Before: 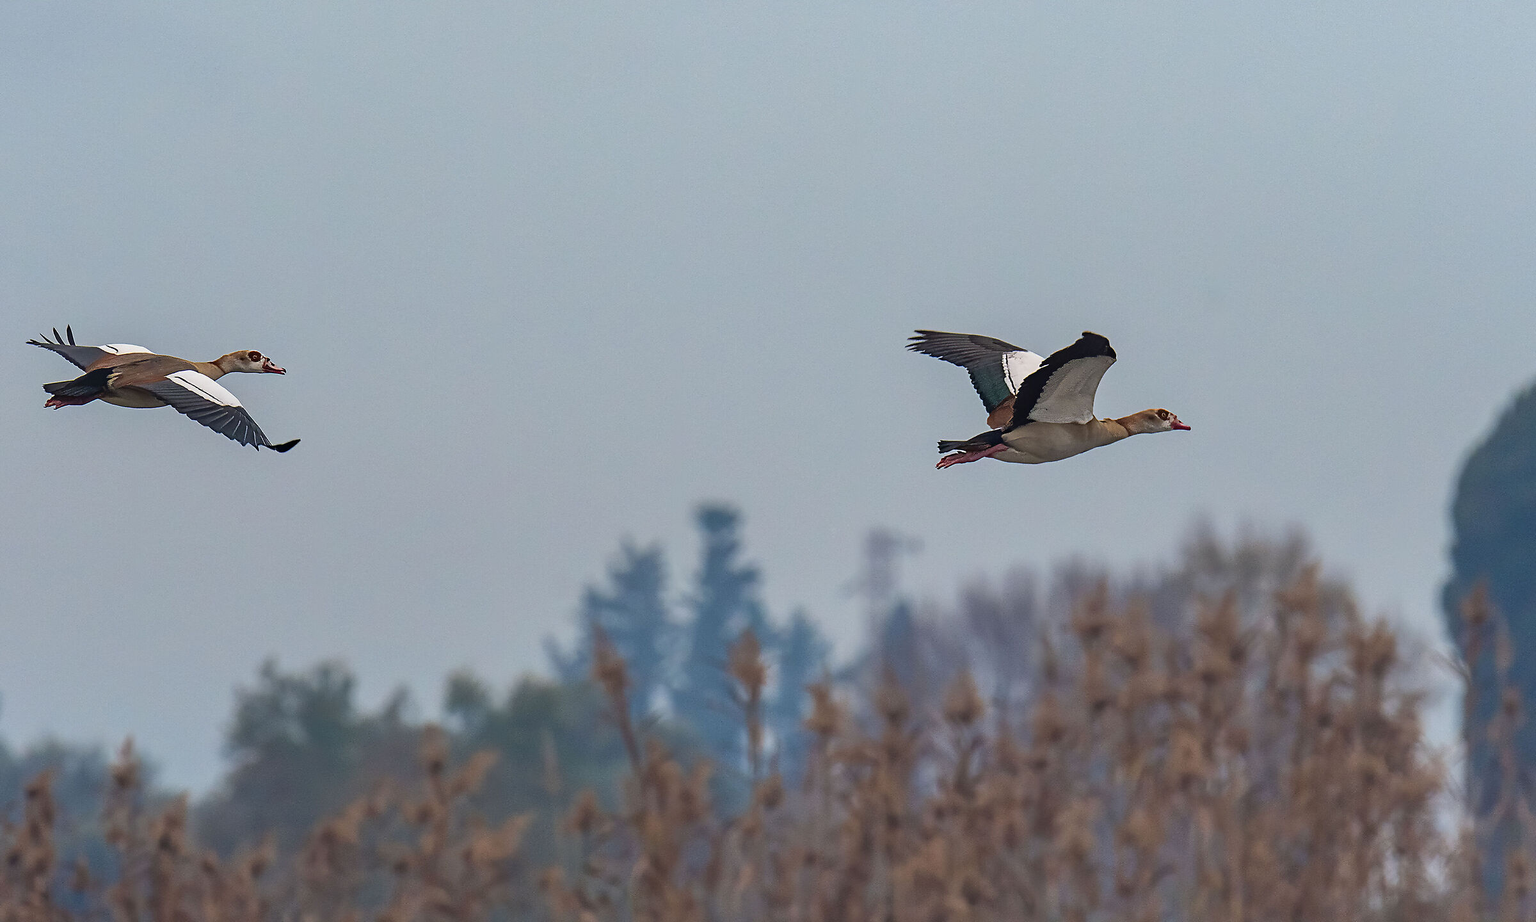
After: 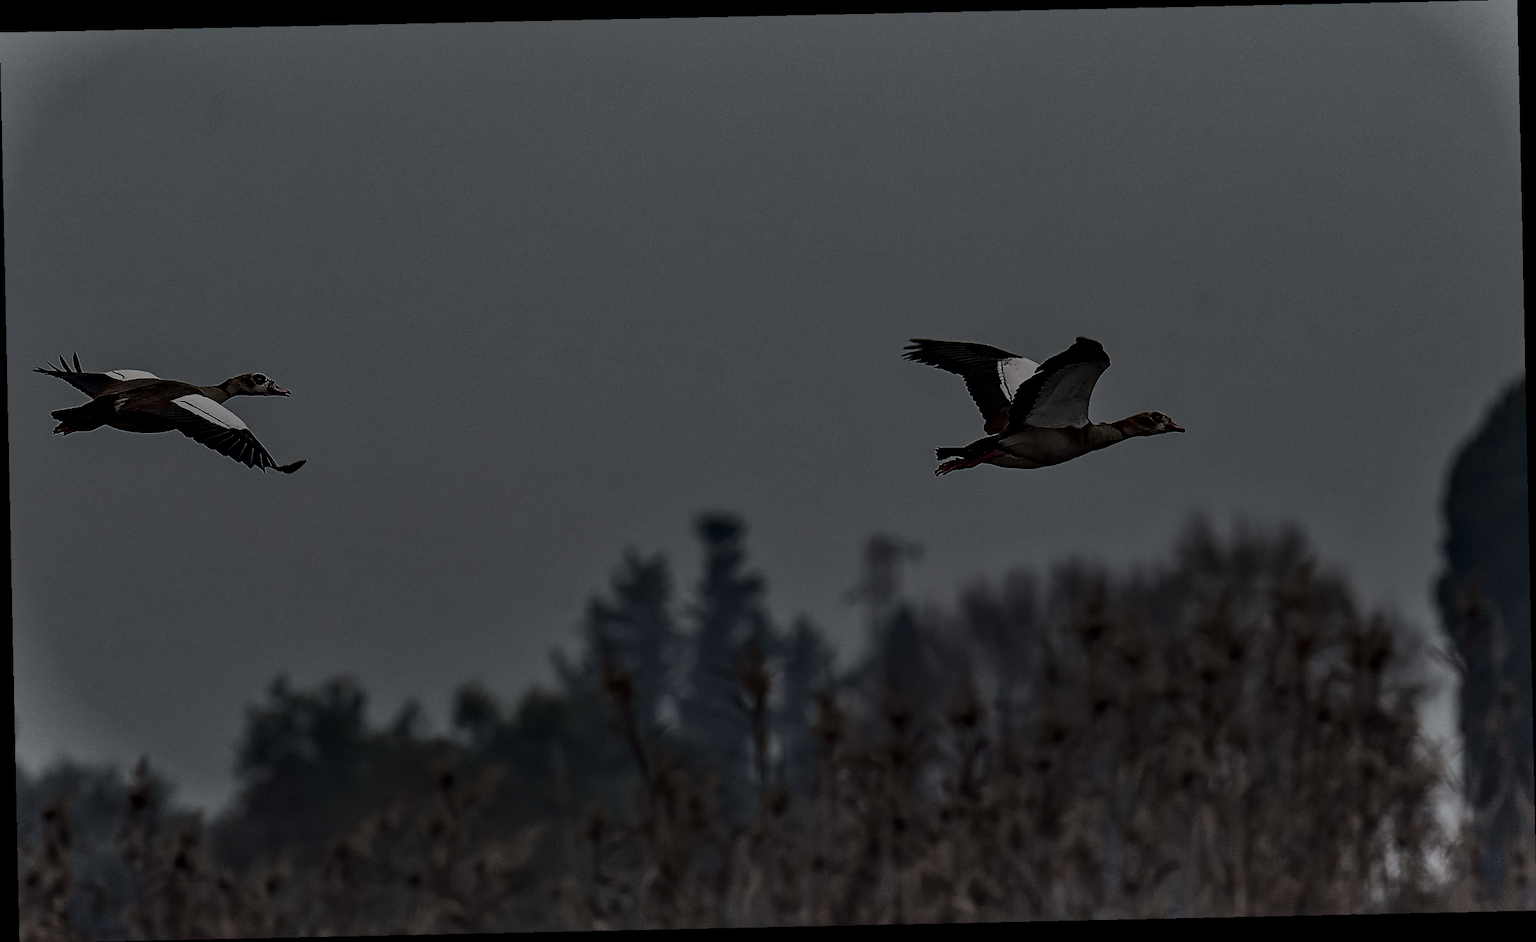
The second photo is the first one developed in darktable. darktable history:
color zones: curves: ch0 [(0, 0.6) (0.129, 0.585) (0.193, 0.596) (0.429, 0.5) (0.571, 0.5) (0.714, 0.5) (0.857, 0.5) (1, 0.6)]; ch1 [(0, 0.453) (0.112, 0.245) (0.213, 0.252) (0.429, 0.233) (0.571, 0.231) (0.683, 0.242) (0.857, 0.296) (1, 0.453)]
shadows and highlights: radius 334.93, shadows 63.48, highlights 6.06, compress 87.7%, highlights color adjustment 39.73%, soften with gaussian
exposure: exposure -2.446 EV, compensate highlight preservation false
local contrast: mode bilateral grid, contrast 20, coarseness 50, detail 140%, midtone range 0.2
rotate and perspective: rotation -1.24°, automatic cropping off
color balance rgb: perceptual saturation grading › global saturation 20%, global vibrance 10%
contrast equalizer: y [[0.509, 0.517, 0.523, 0.523, 0.517, 0.509], [0.5 ×6], [0.5 ×6], [0 ×6], [0 ×6]]
tone equalizer: -8 EV -1.08 EV, -7 EV -1.01 EV, -6 EV -0.867 EV, -5 EV -0.578 EV, -3 EV 0.578 EV, -2 EV 0.867 EV, -1 EV 1.01 EV, +0 EV 1.08 EV, edges refinement/feathering 500, mask exposure compensation -1.57 EV, preserve details no
